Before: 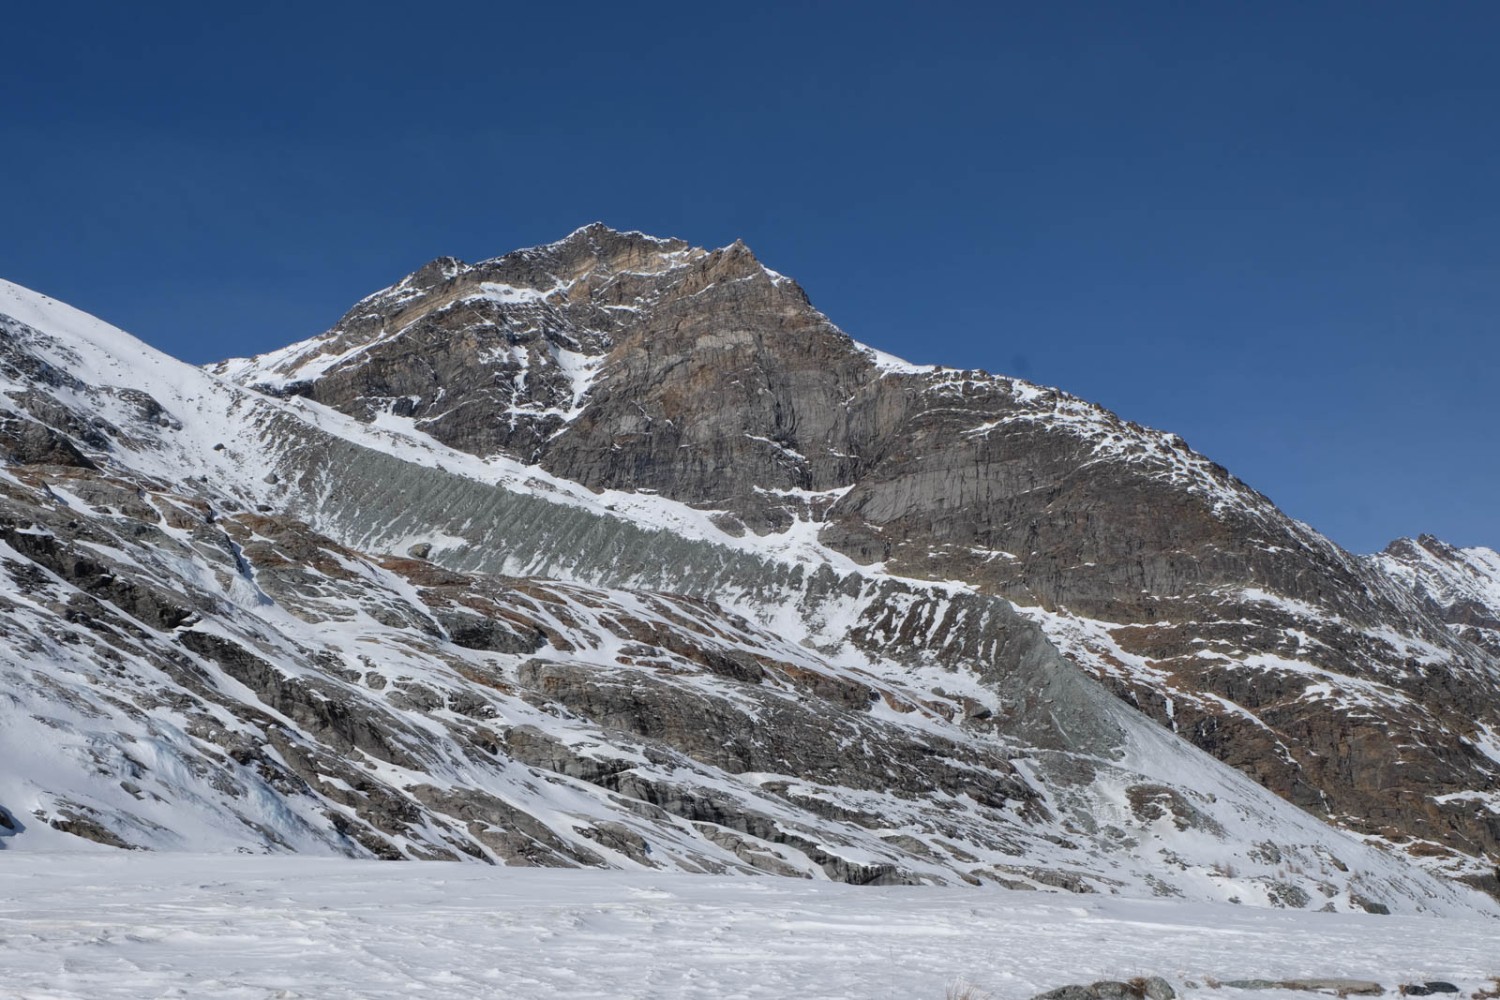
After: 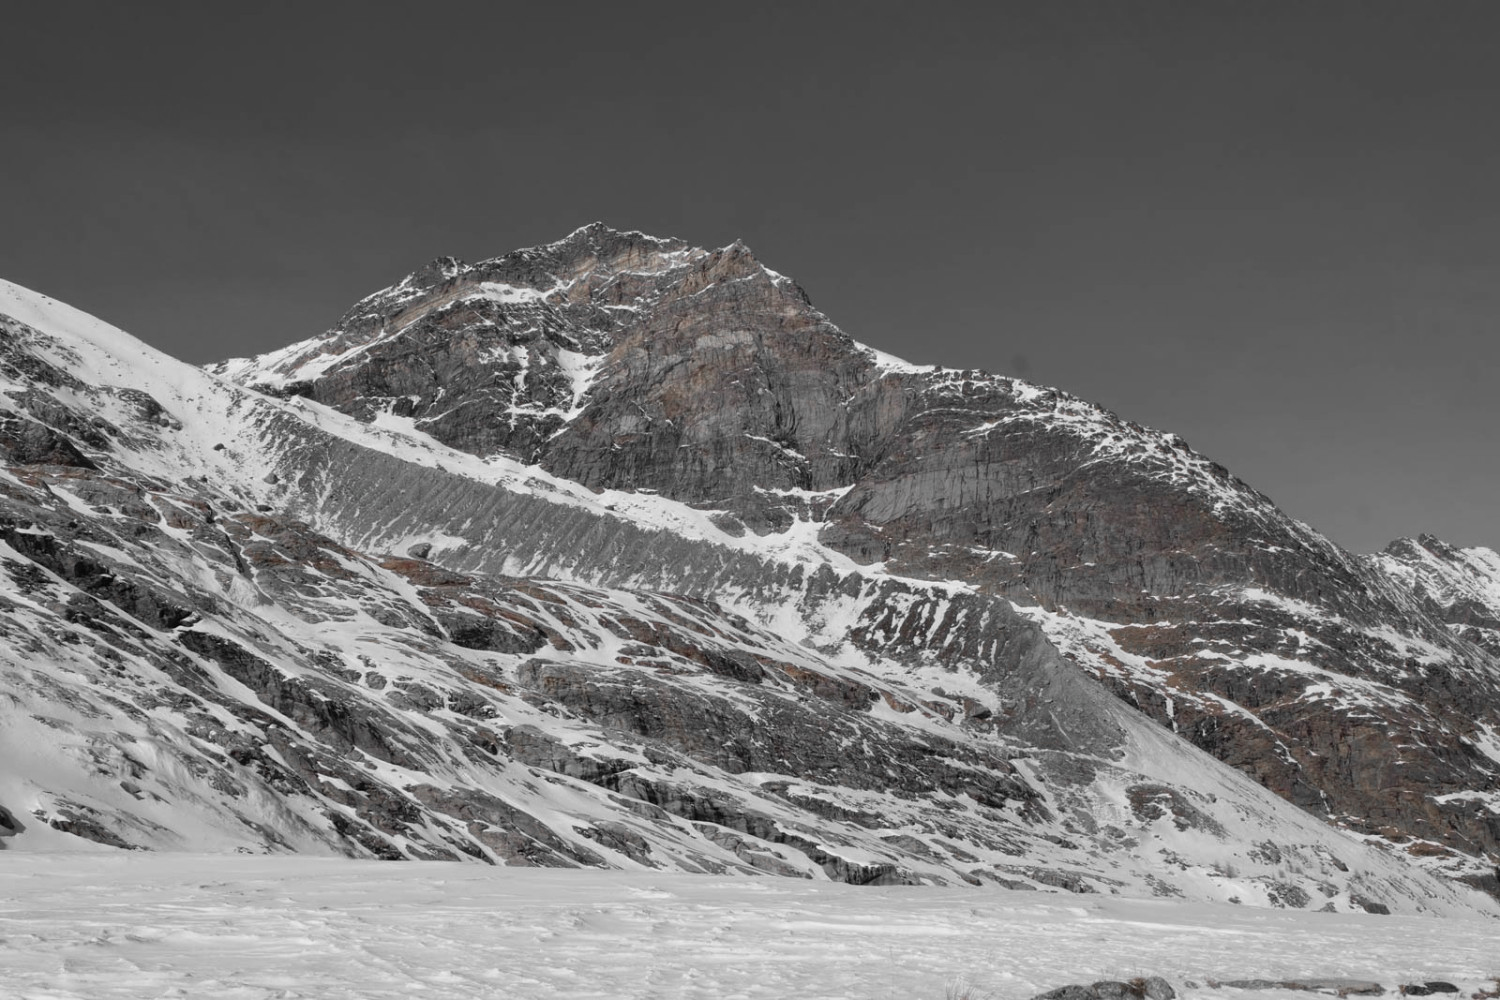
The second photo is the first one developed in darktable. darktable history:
color zones: curves: ch0 [(0, 0.65) (0.096, 0.644) (0.221, 0.539) (0.429, 0.5) (0.571, 0.5) (0.714, 0.5) (0.857, 0.5) (1, 0.65)]; ch1 [(0, 0.5) (0.143, 0.5) (0.257, -0.002) (0.429, 0.04) (0.571, -0.001) (0.714, -0.015) (0.857, 0.024) (1, 0.5)]
